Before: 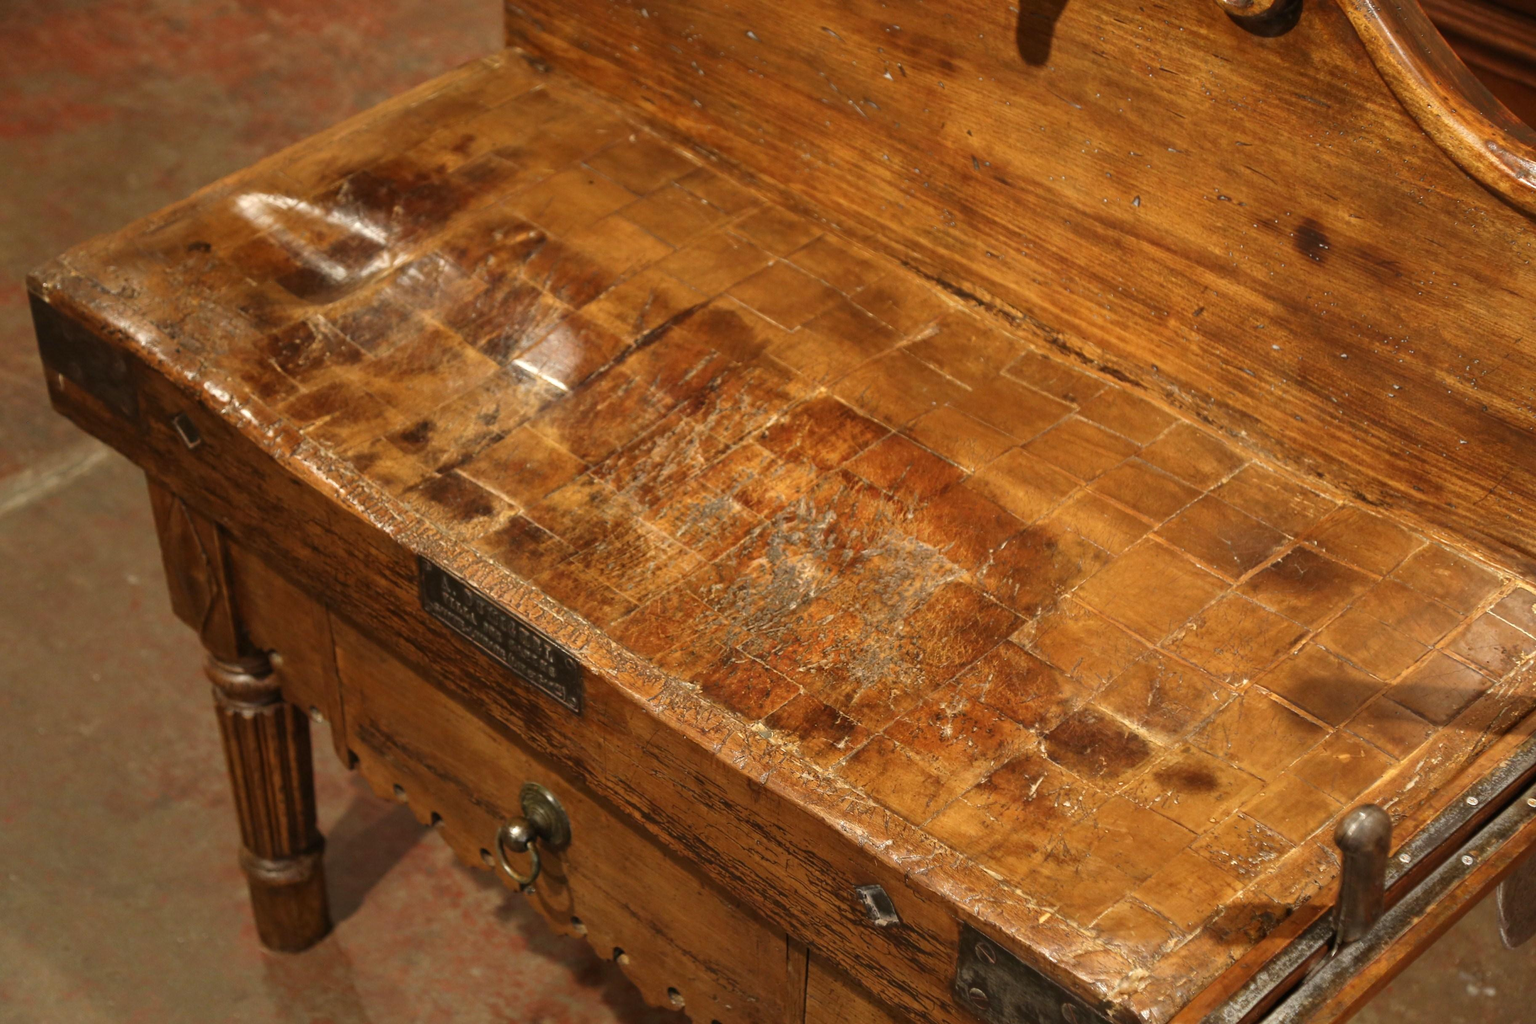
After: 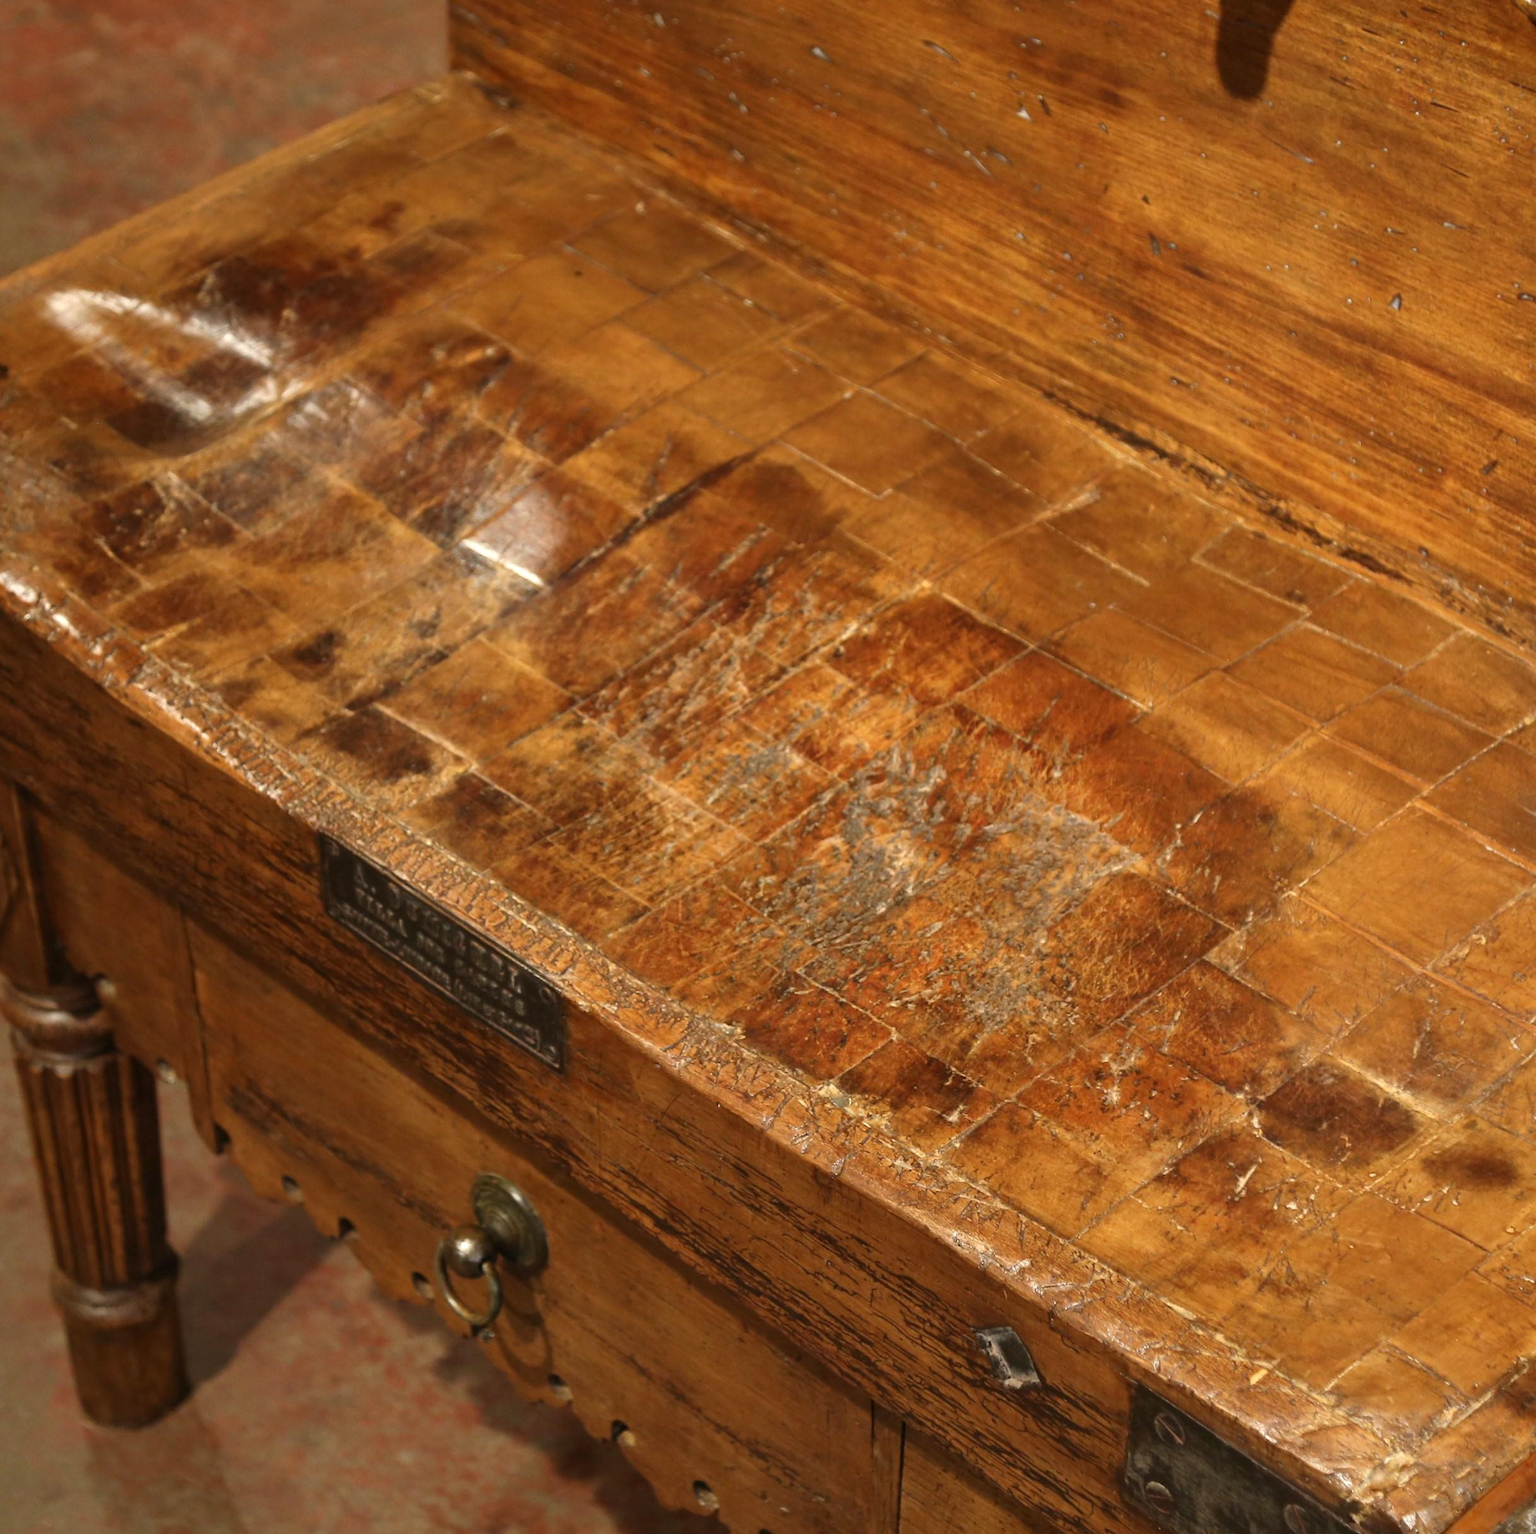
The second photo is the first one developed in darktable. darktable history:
crop and rotate: left 13.398%, right 19.901%
